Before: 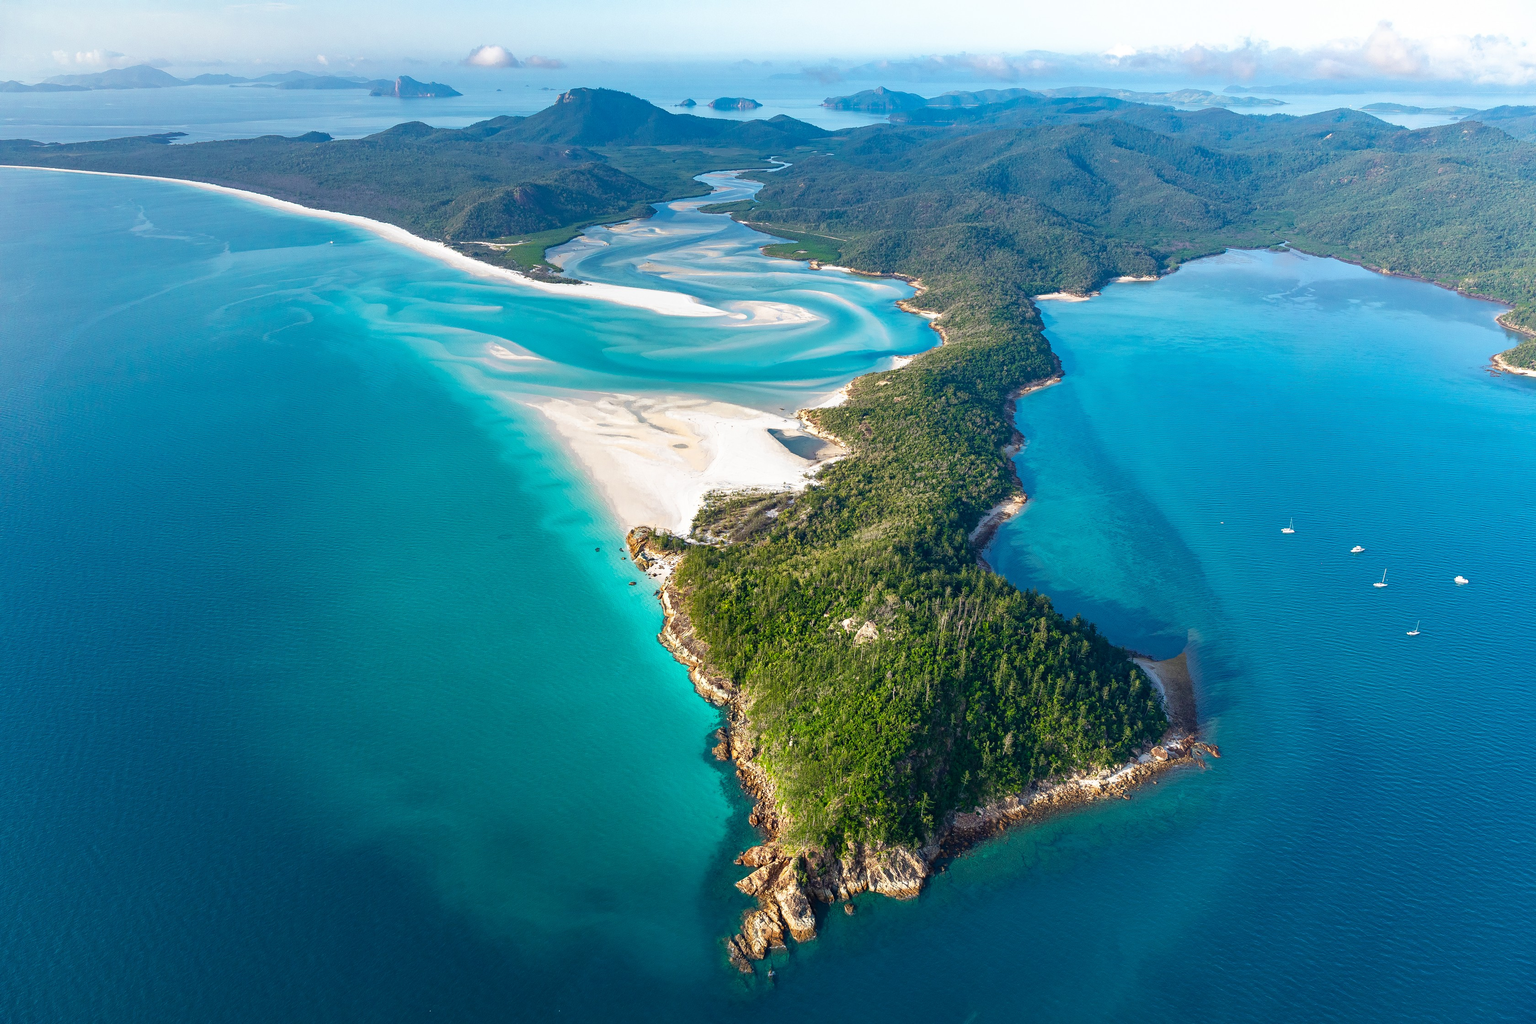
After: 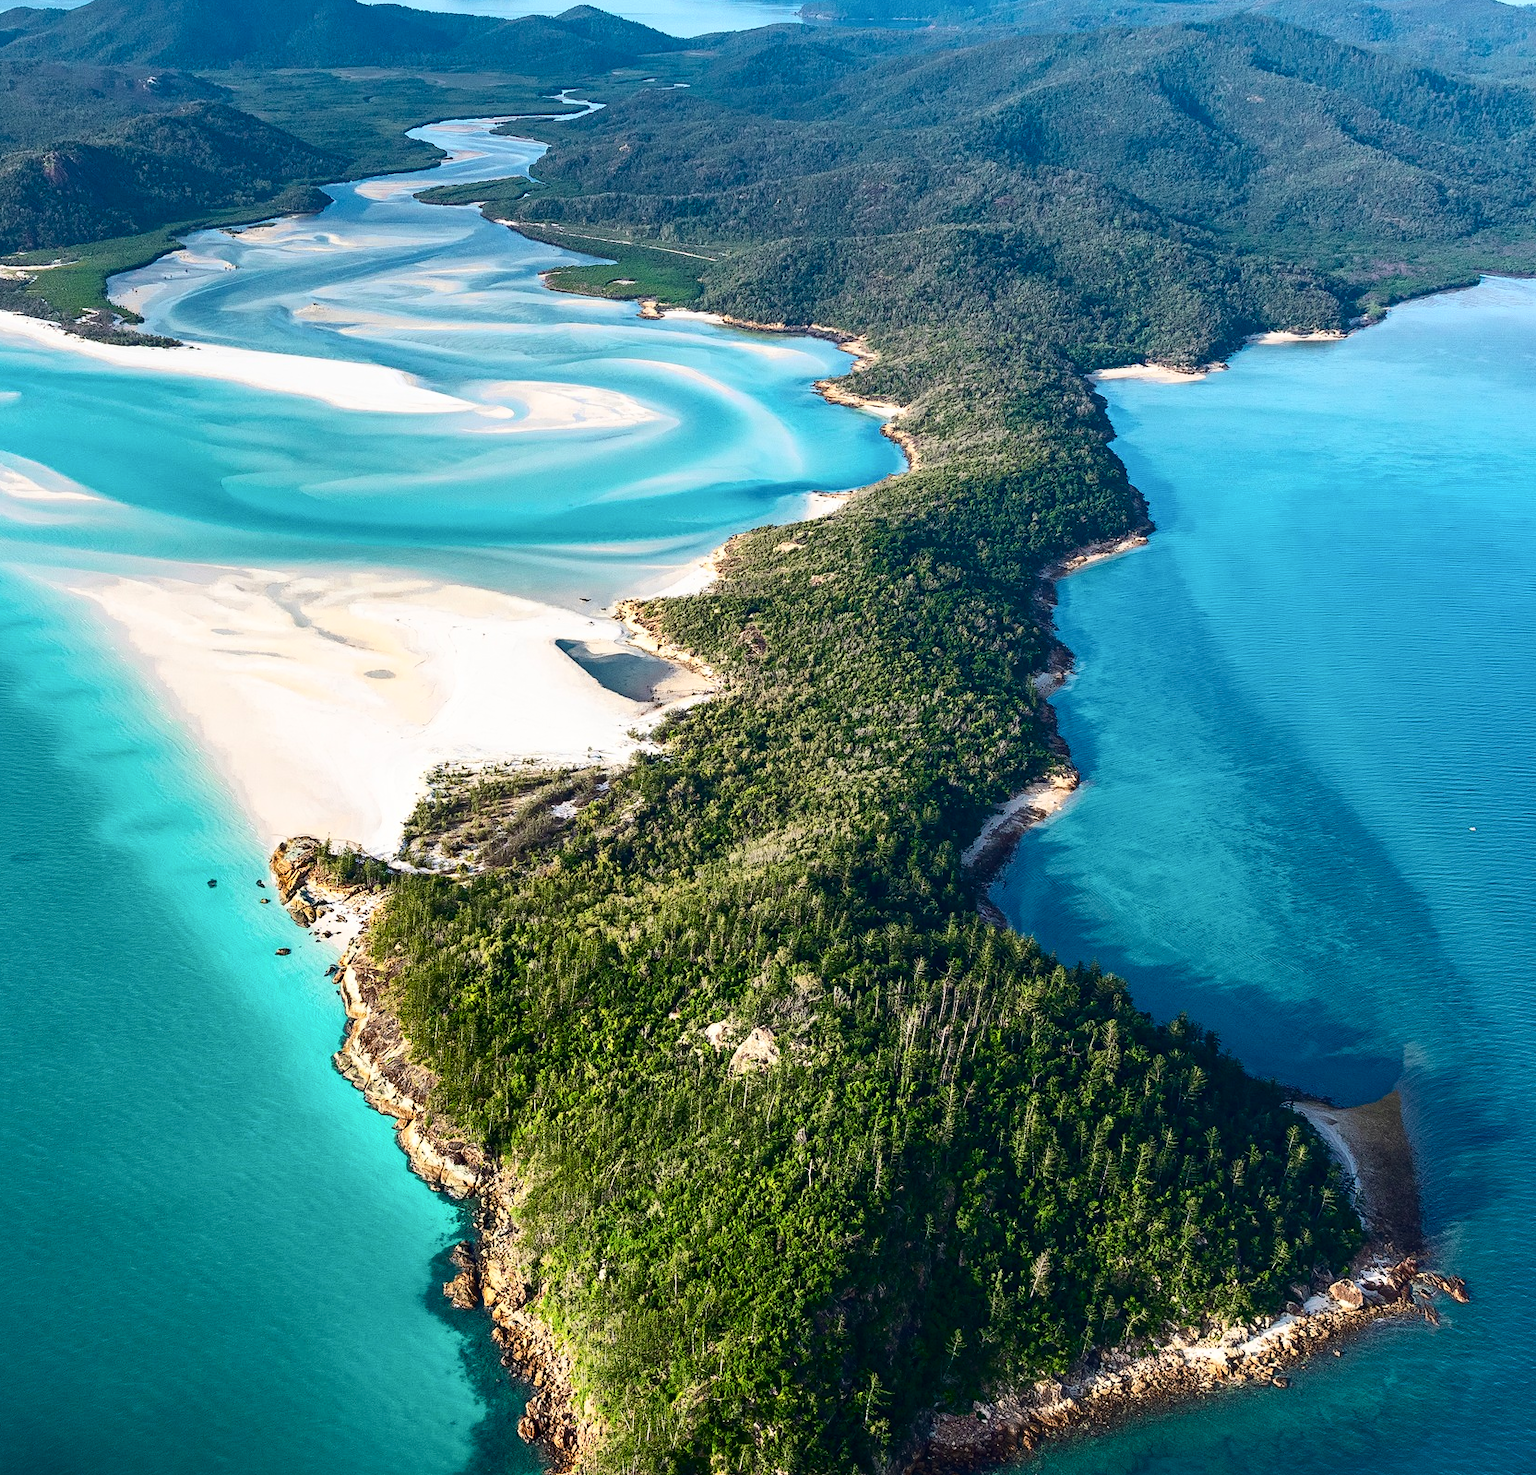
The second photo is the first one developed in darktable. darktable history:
crop: left 32.075%, top 10.976%, right 18.355%, bottom 17.596%
contrast brightness saturation: contrast 0.28
